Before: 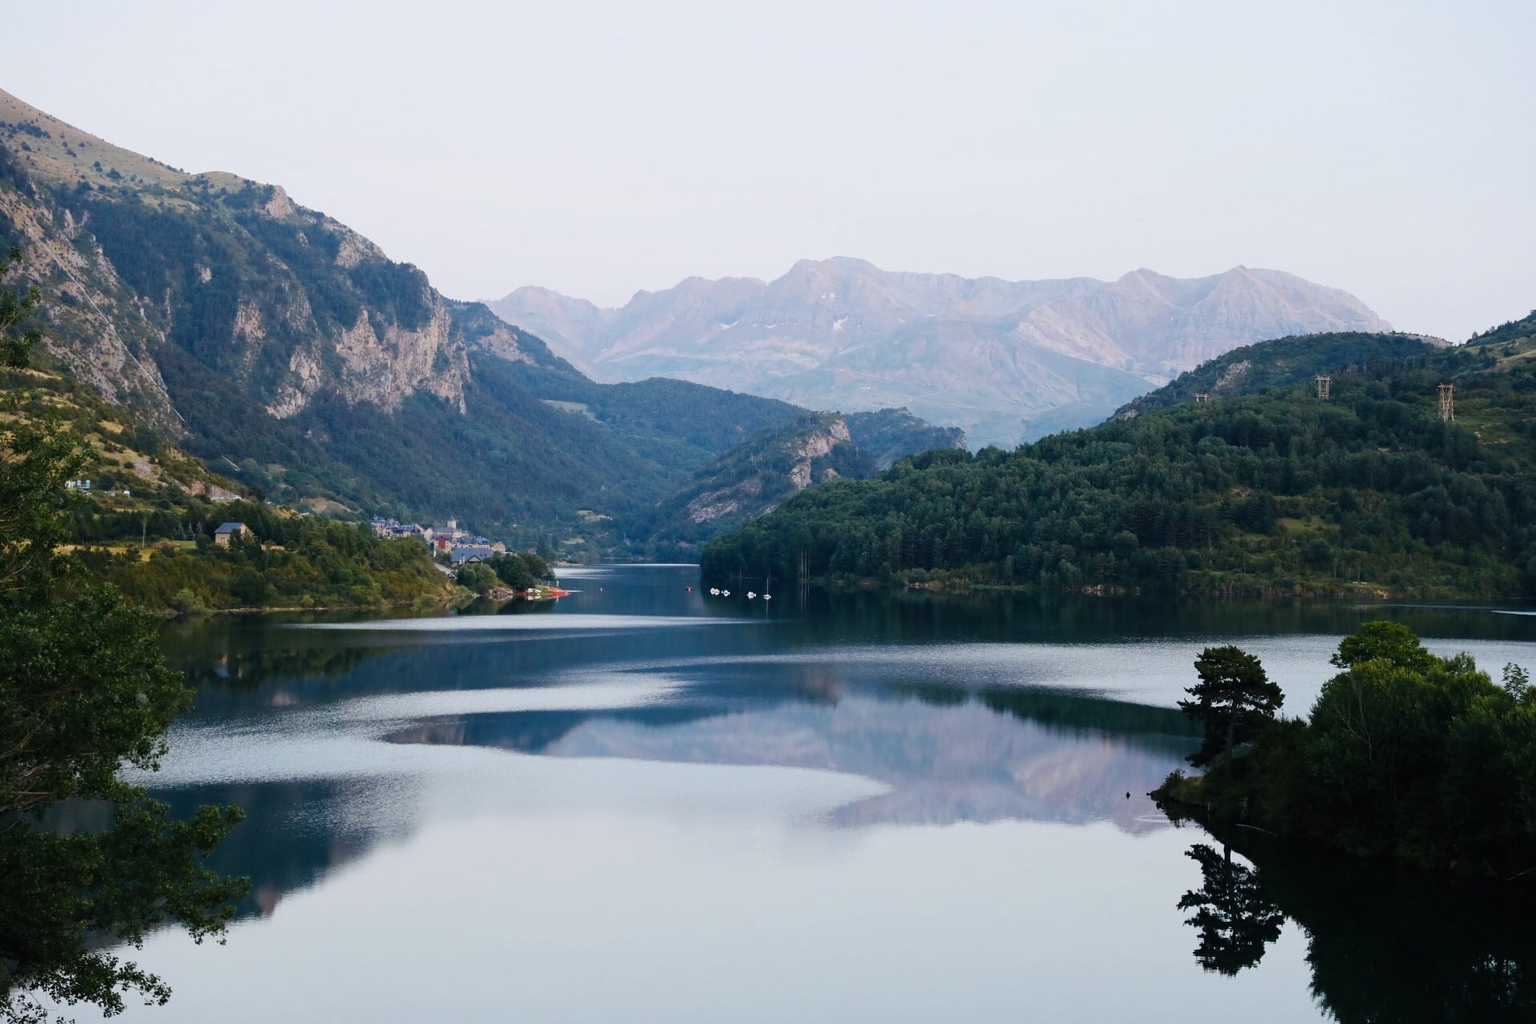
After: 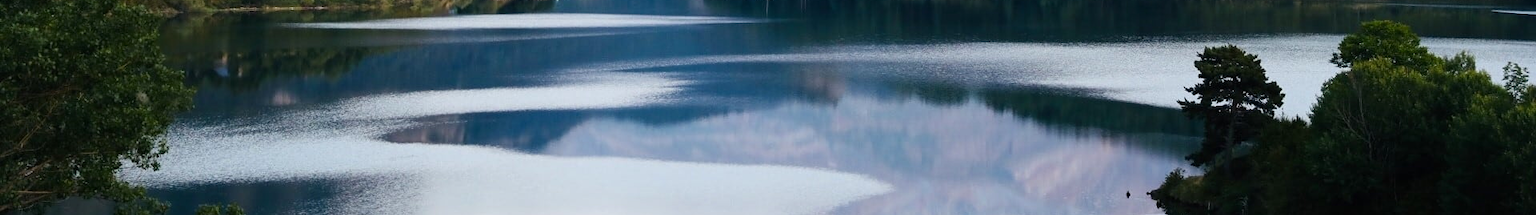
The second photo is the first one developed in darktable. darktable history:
contrast brightness saturation: contrast 0.081, saturation 0.025
exposure: exposure 0.168 EV, compensate highlight preservation false
crop and rotate: top 58.683%, bottom 20.245%
